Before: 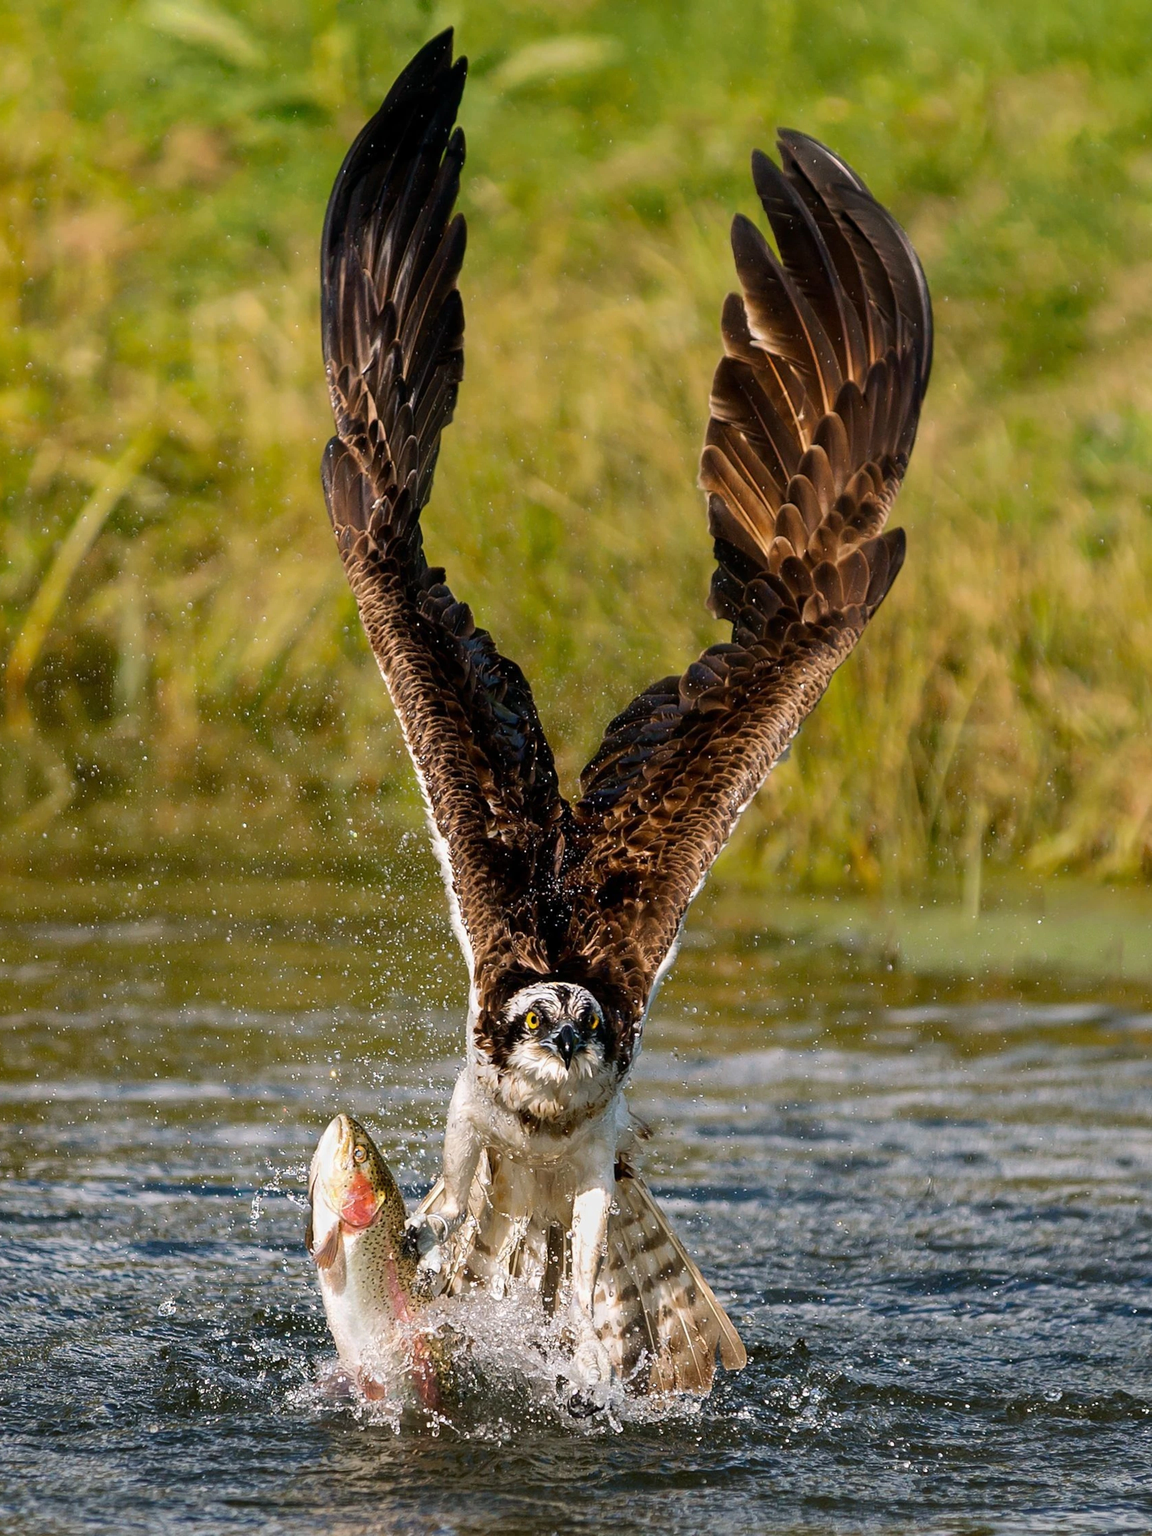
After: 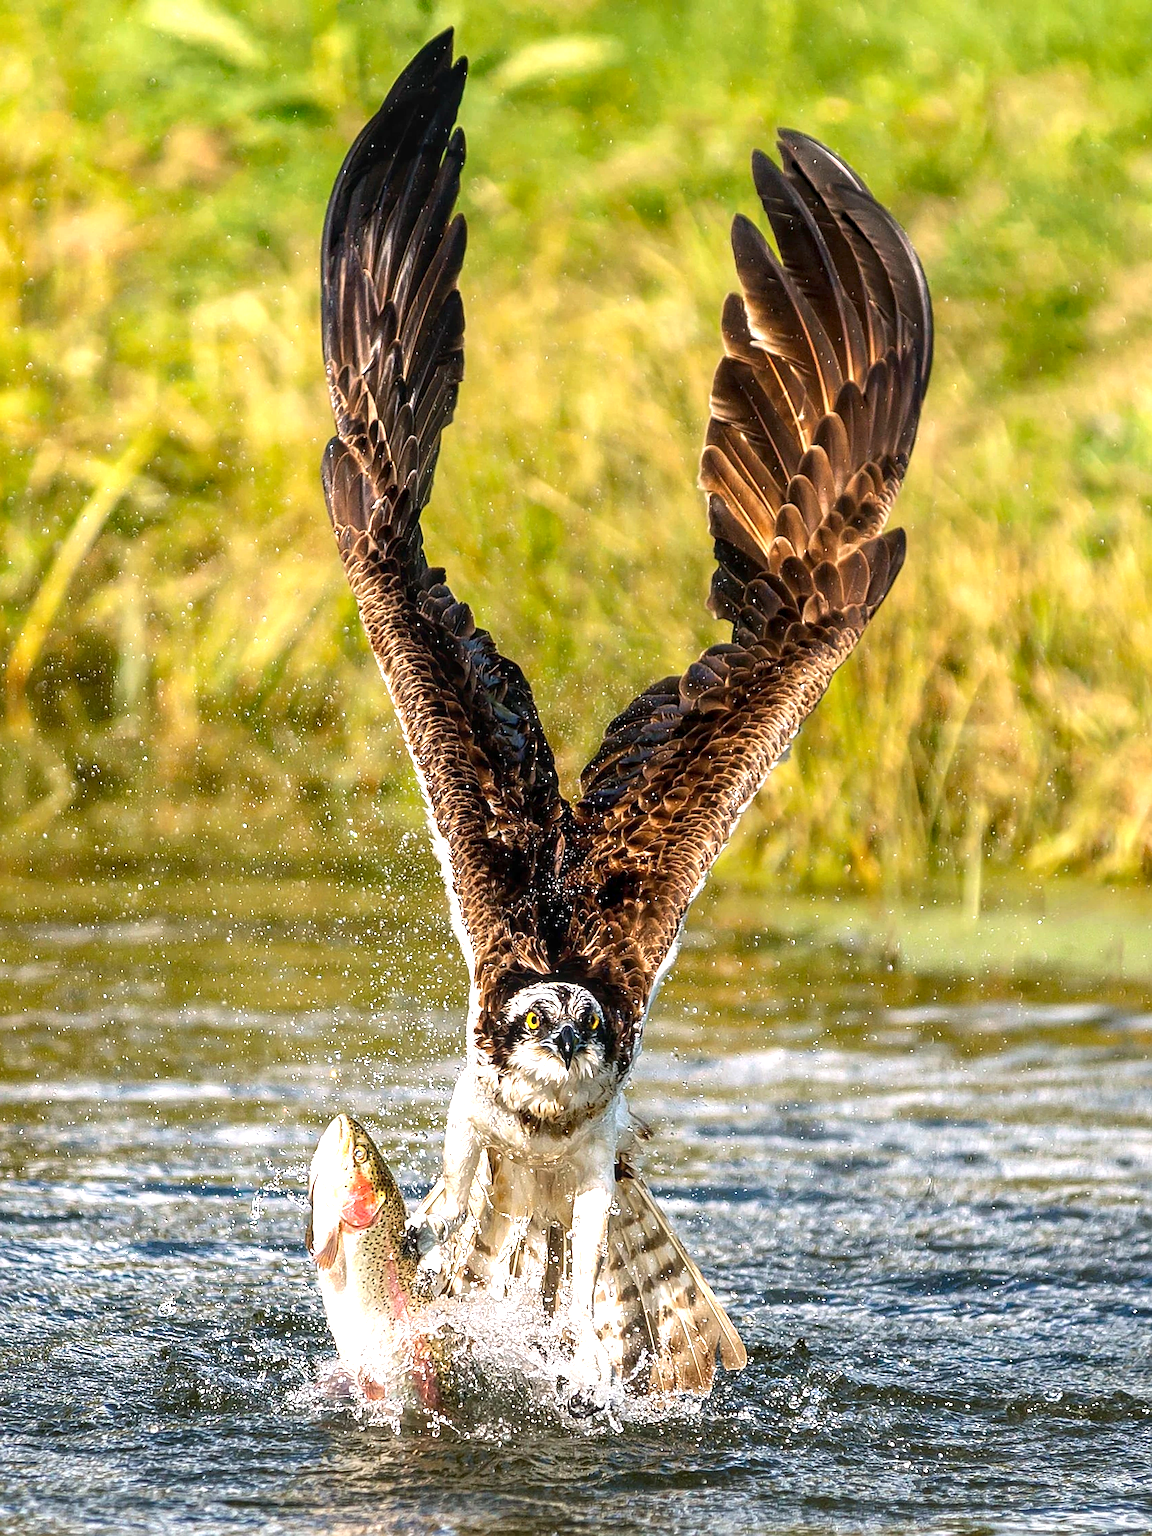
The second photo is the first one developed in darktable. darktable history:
exposure: black level correction 0, exposure 1.104 EV, compensate highlight preservation false
sharpen: on, module defaults
local contrast: on, module defaults
